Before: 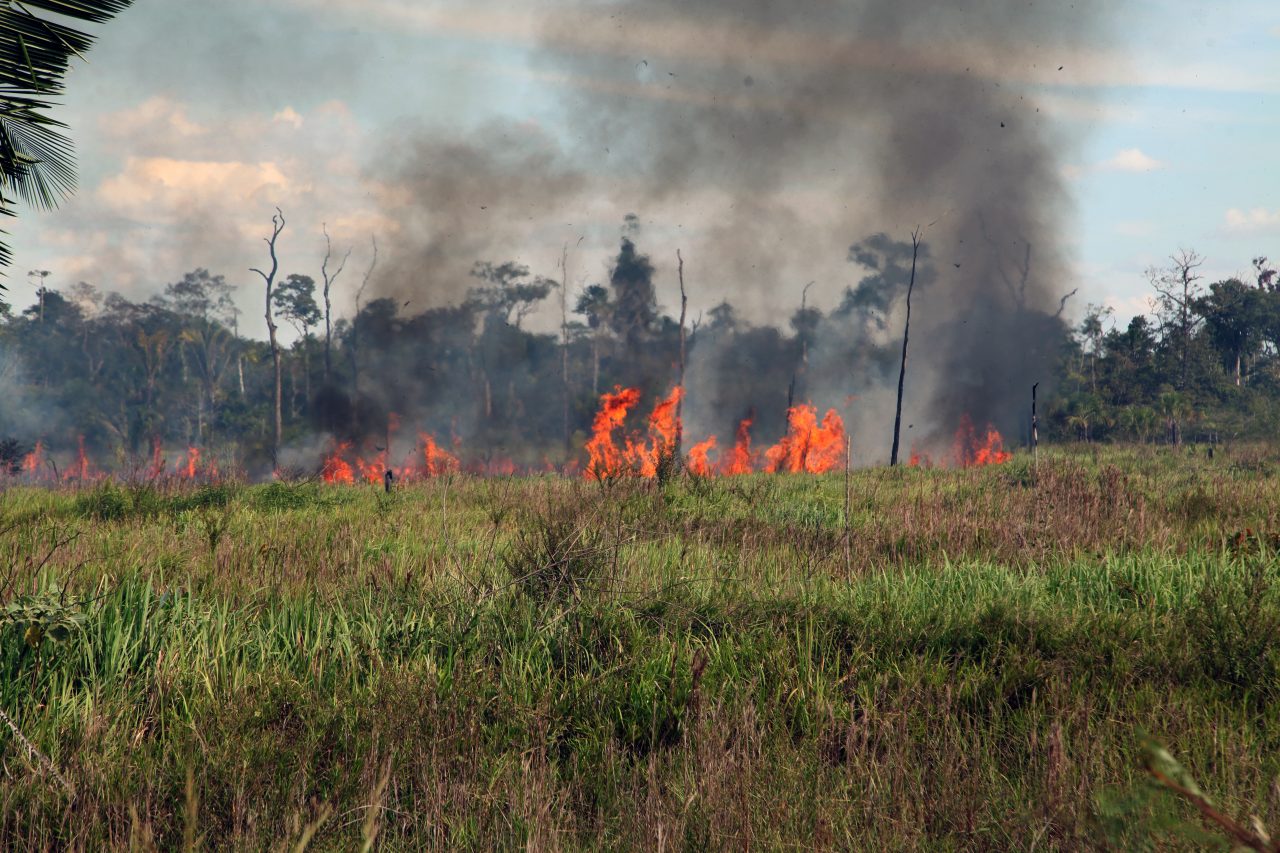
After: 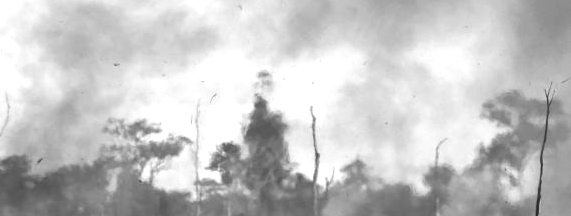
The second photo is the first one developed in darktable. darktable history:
contrast brightness saturation: saturation -0.997
exposure: black level correction 0, exposure 1.2 EV, compensate highlight preservation false
crop: left 28.692%, top 16.793%, right 26.651%, bottom 57.771%
